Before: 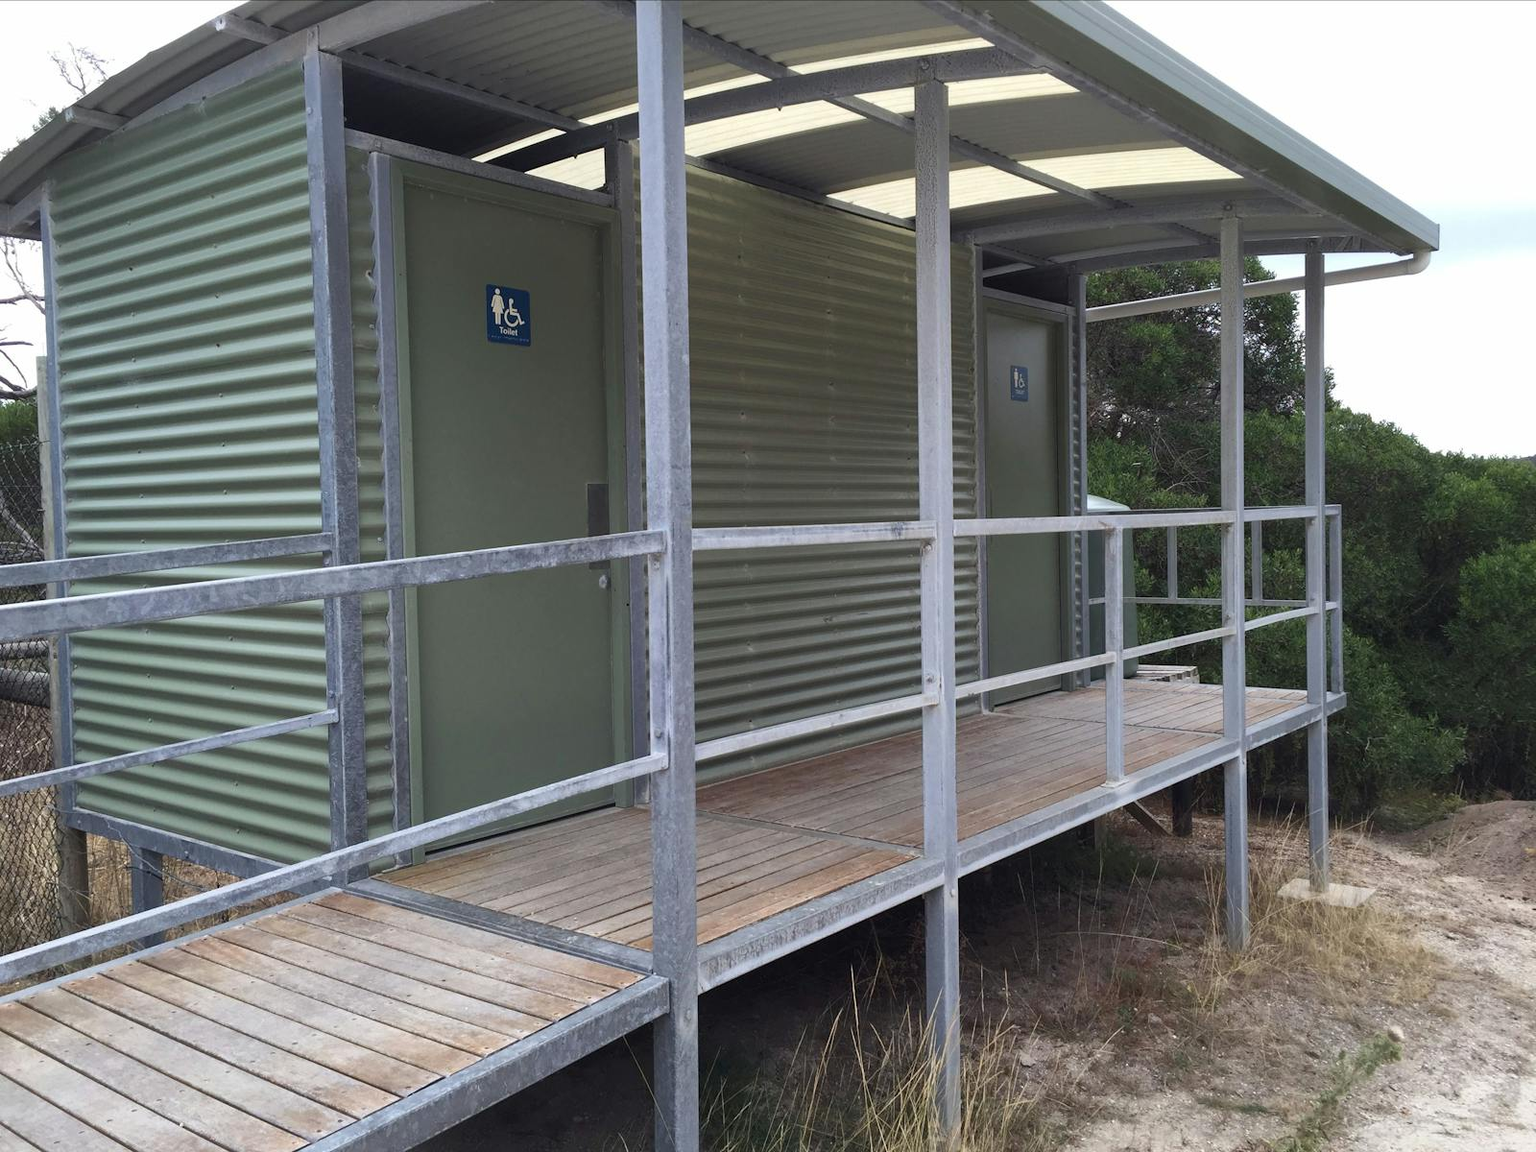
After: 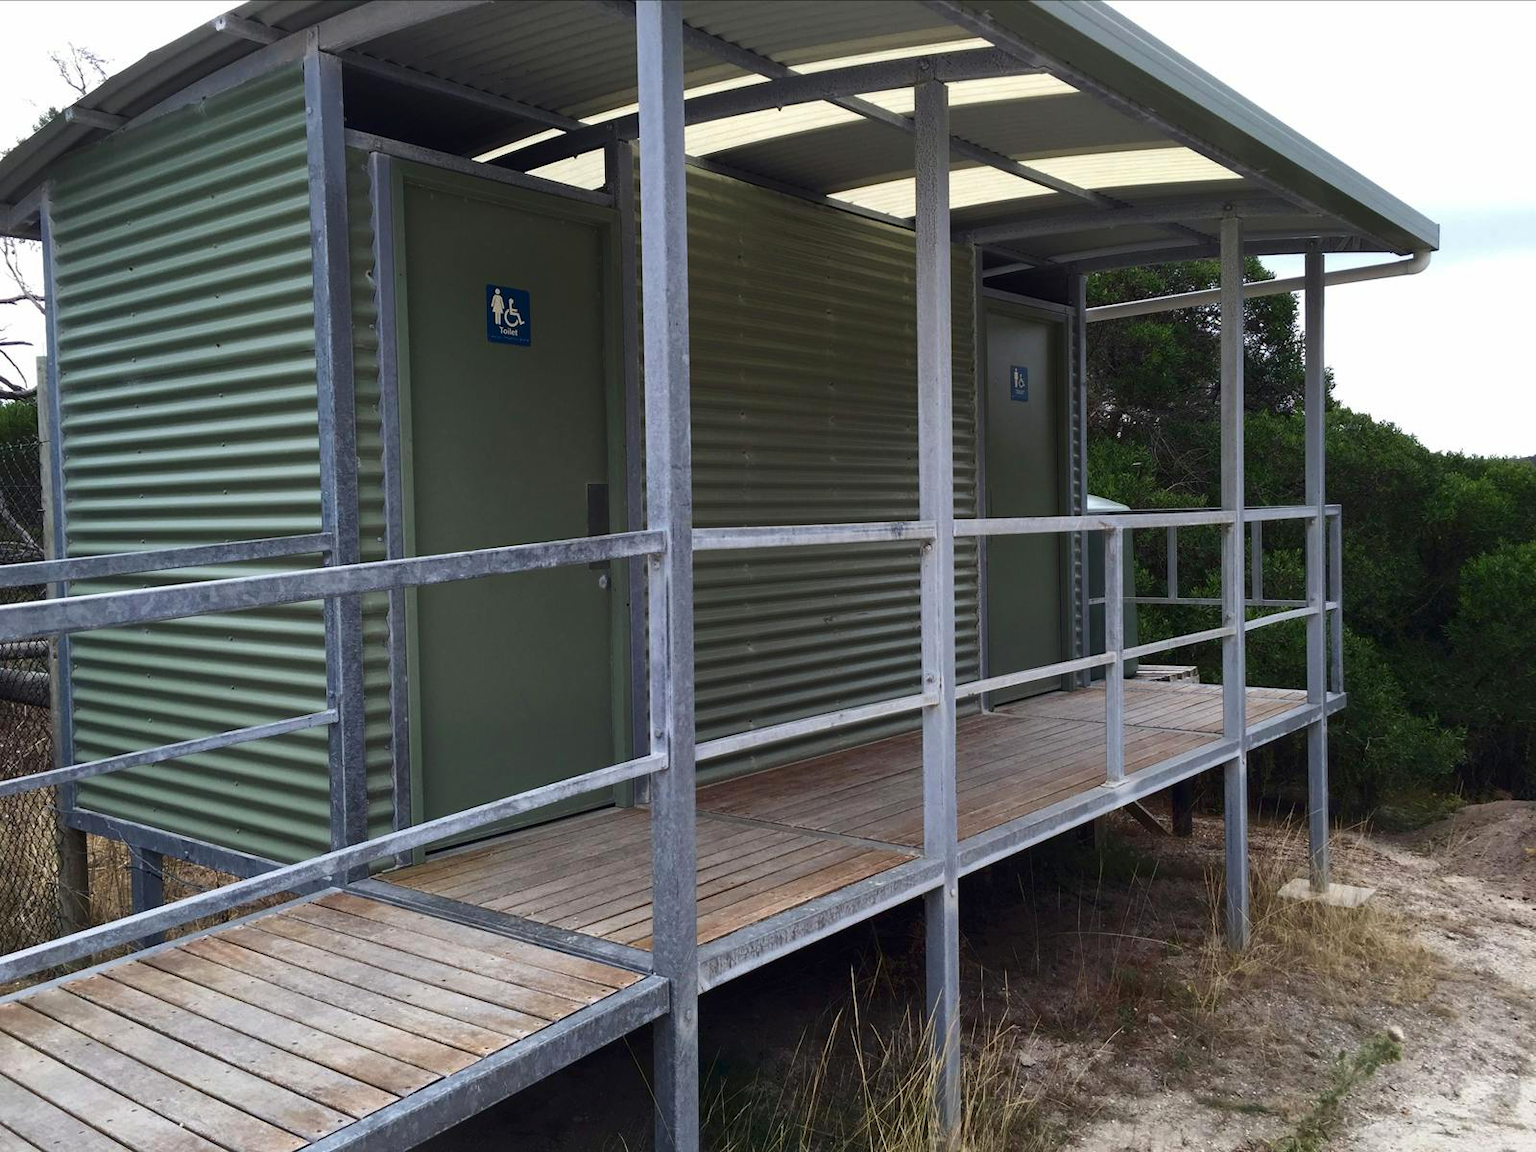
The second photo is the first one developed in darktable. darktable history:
contrast brightness saturation: contrast 0.069, brightness -0.146, saturation 0.113
